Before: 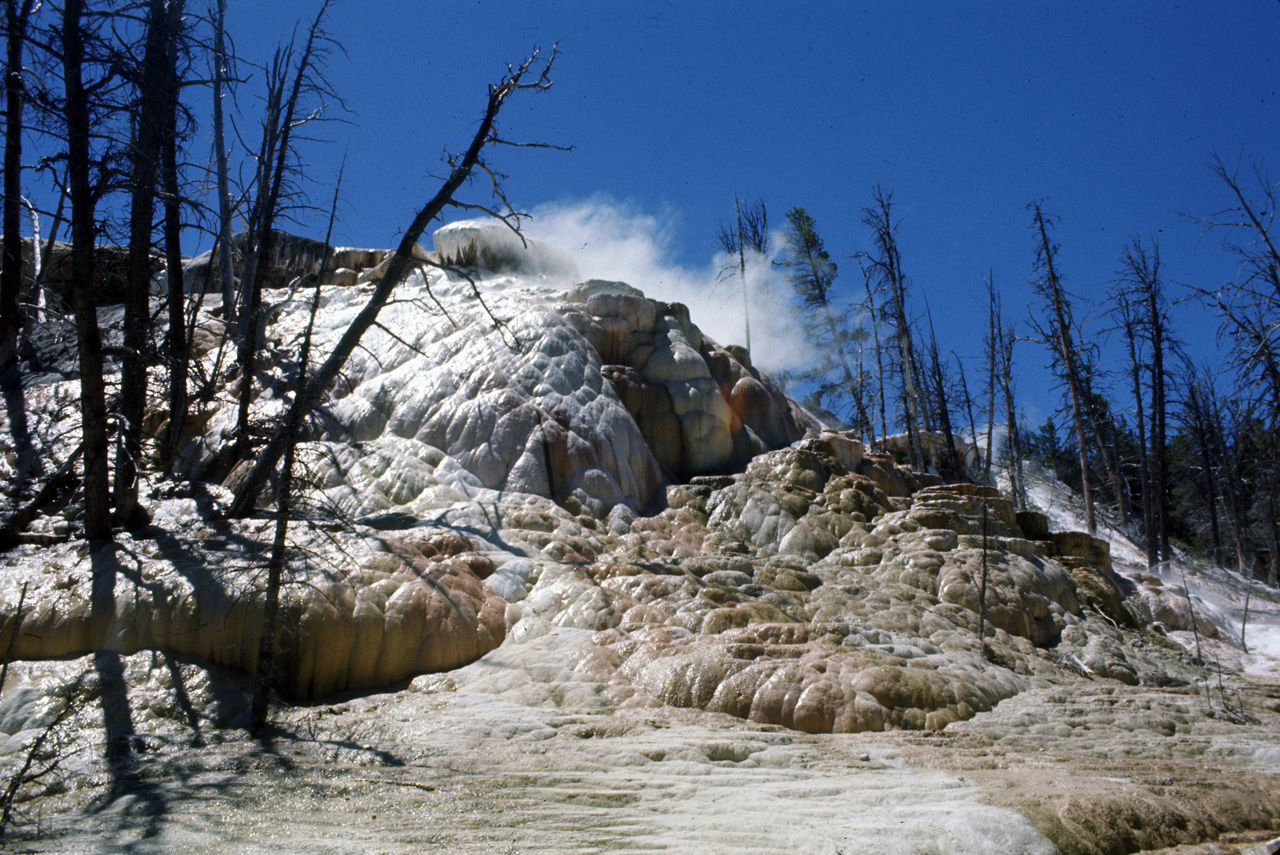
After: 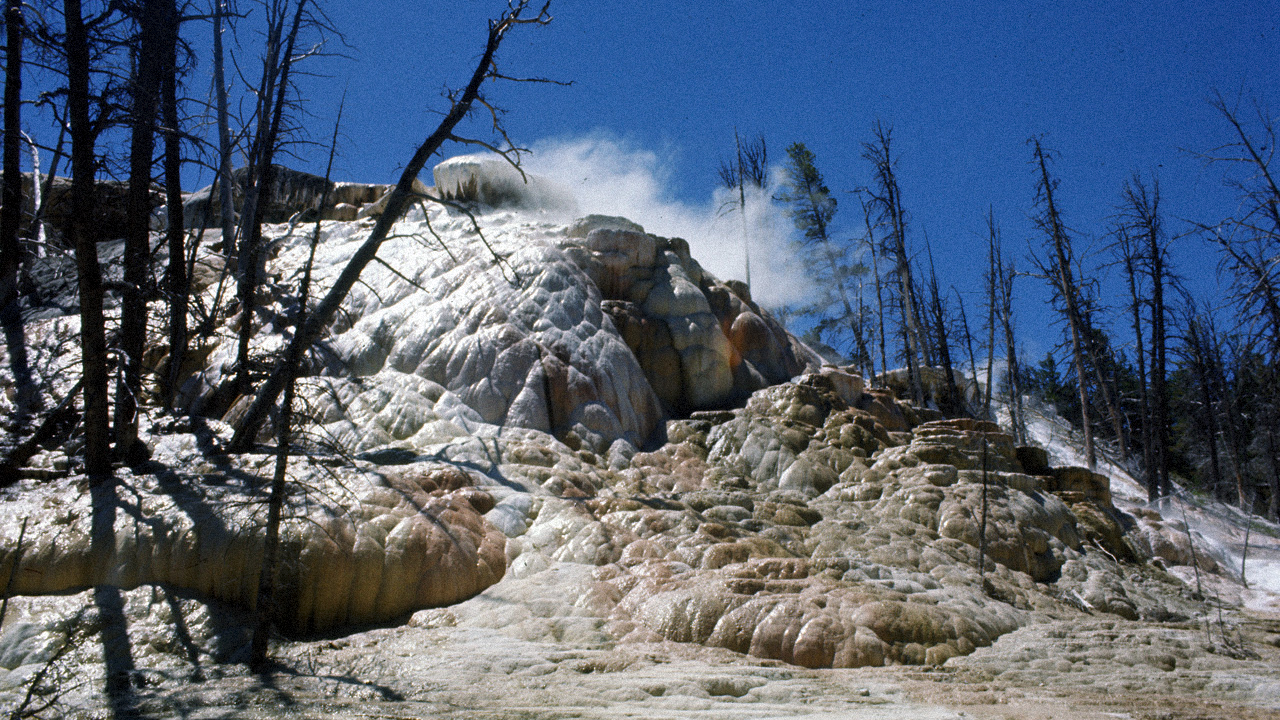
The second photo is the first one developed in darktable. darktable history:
crop: top 7.625%, bottom 8.027%
grain: mid-tones bias 0%
